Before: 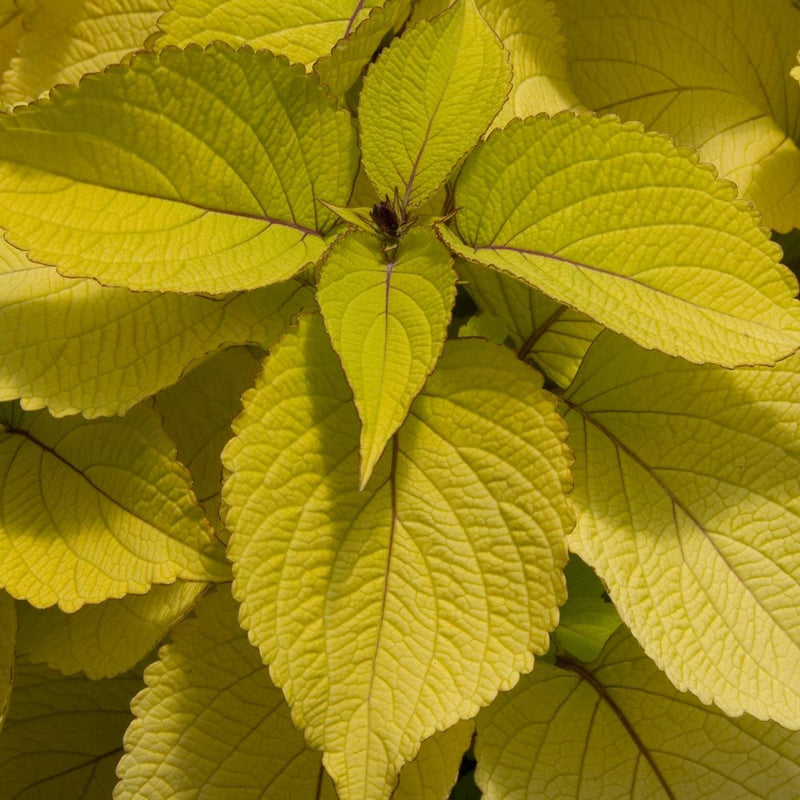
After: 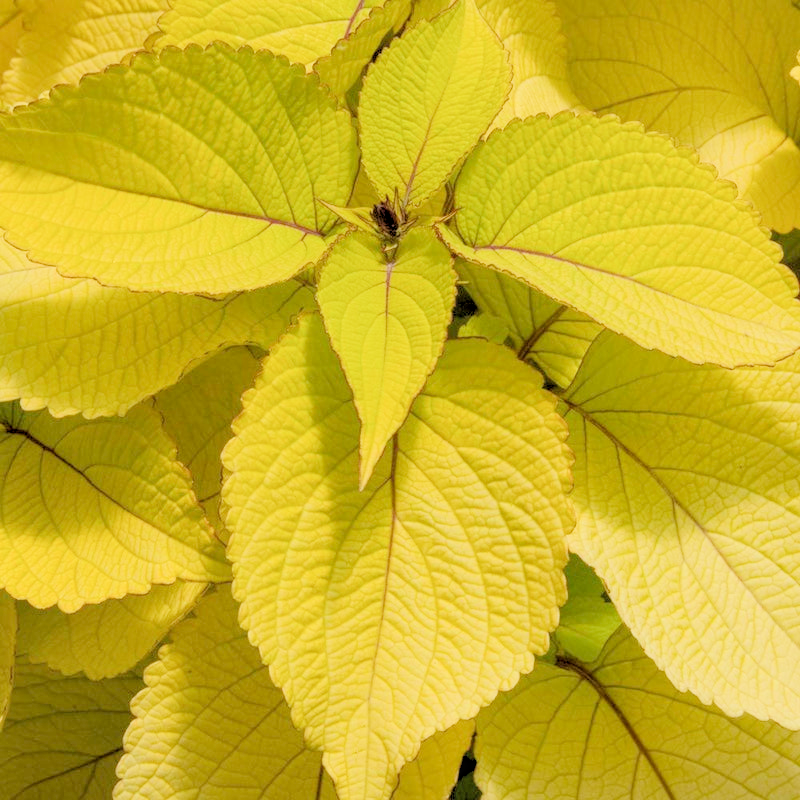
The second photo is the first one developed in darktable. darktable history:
rgb levels: preserve colors sum RGB, levels [[0.038, 0.433, 0.934], [0, 0.5, 1], [0, 0.5, 1]]
local contrast: on, module defaults
exposure: black level correction 0, exposure 1.5 EV, compensate highlight preservation false
filmic rgb: black relative exposure -7.65 EV, white relative exposure 4.56 EV, hardness 3.61
